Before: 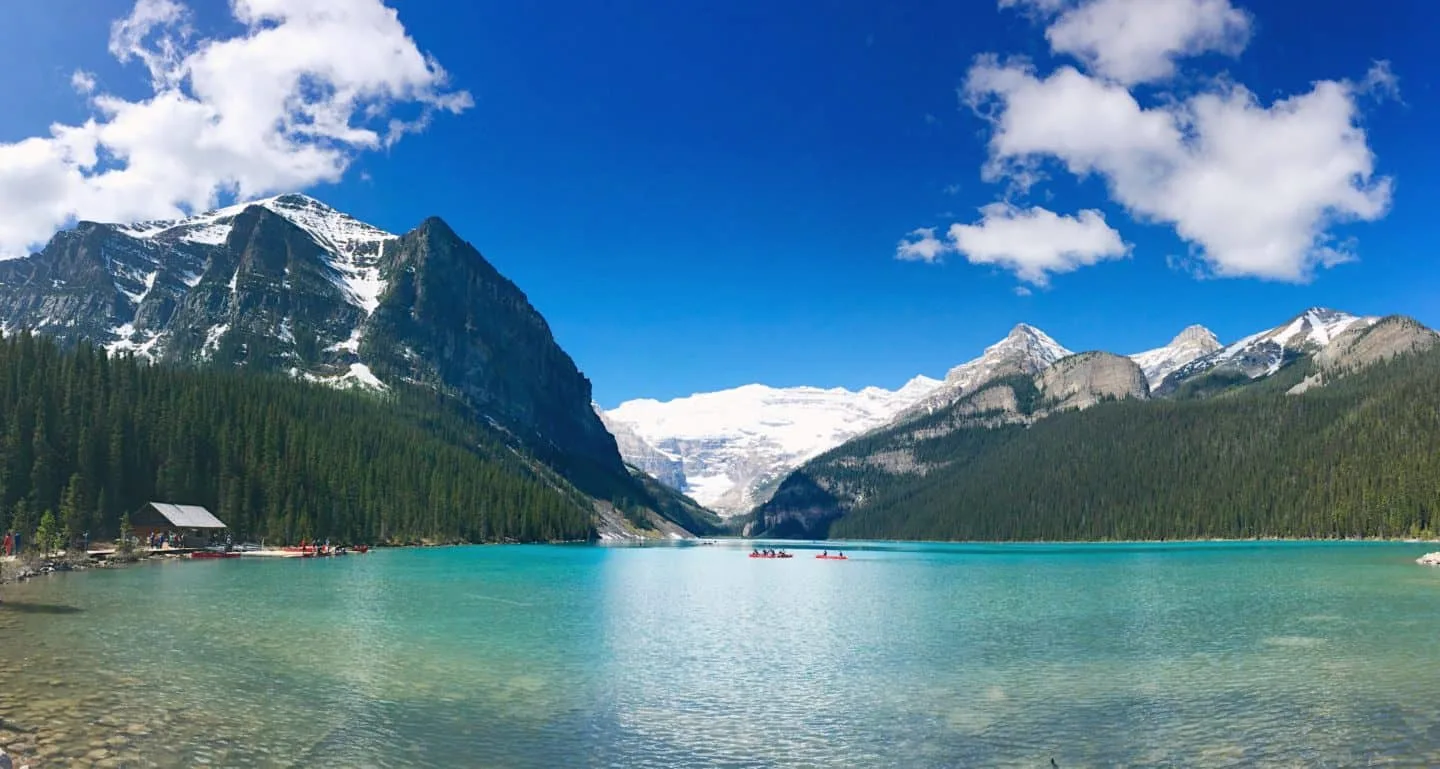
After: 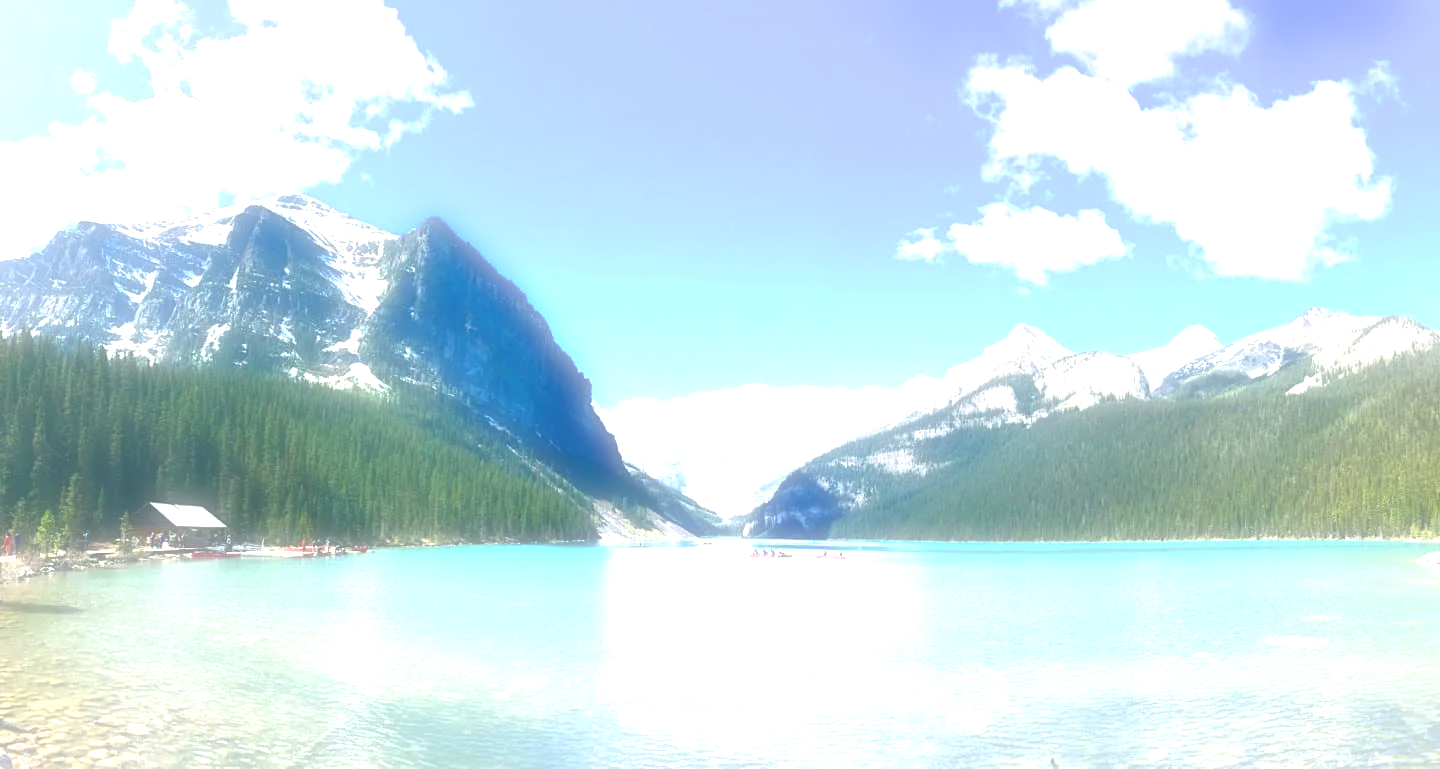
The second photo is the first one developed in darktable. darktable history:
exposure: exposure 2.207 EV, compensate highlight preservation false
white balance: red 1, blue 1
soften: on, module defaults
